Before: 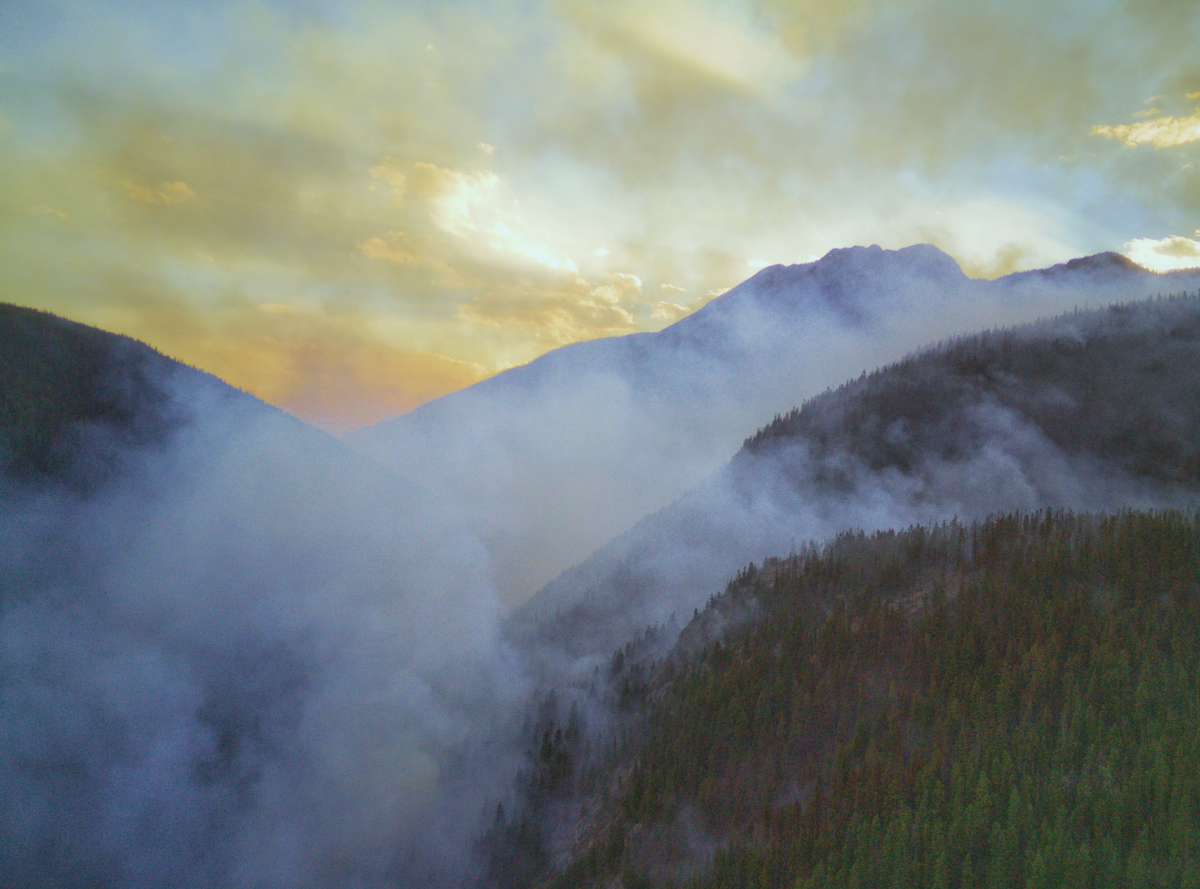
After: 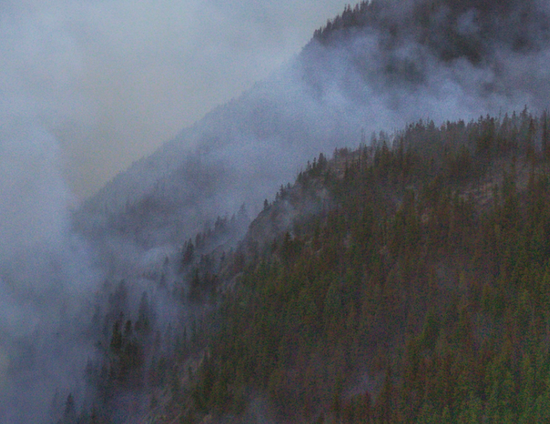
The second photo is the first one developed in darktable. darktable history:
crop: left 35.913%, top 46.052%, right 18.227%, bottom 6.15%
